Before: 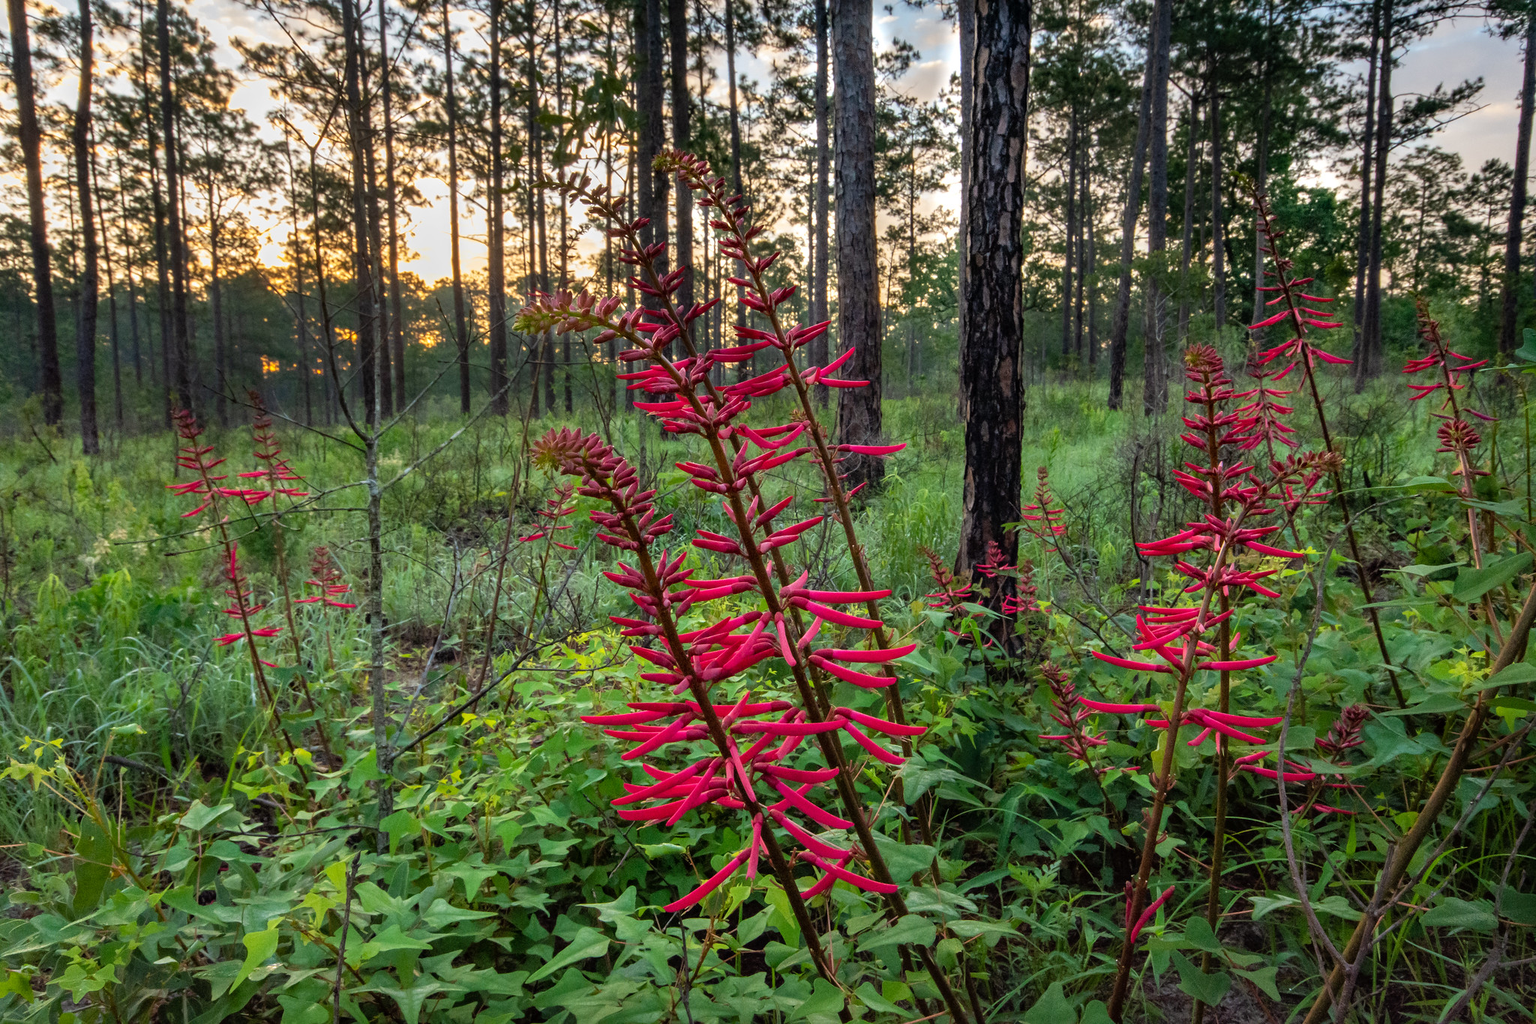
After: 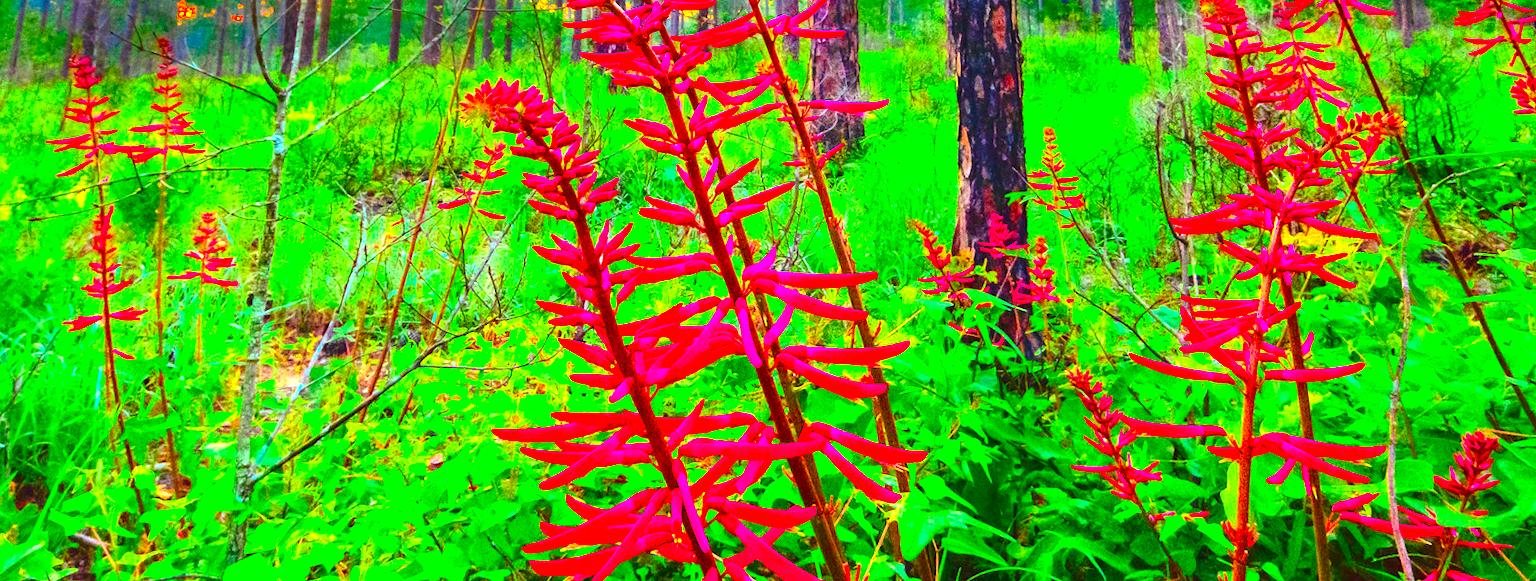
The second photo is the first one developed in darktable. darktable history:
rotate and perspective: rotation 0.72°, lens shift (vertical) -0.352, lens shift (horizontal) -0.051, crop left 0.152, crop right 0.859, crop top 0.019, crop bottom 0.964
crop and rotate: top 26.056%, bottom 25.543%
exposure: black level correction -0.002, exposure 1.115 EV, compensate highlight preservation false
color correction: highlights a* 1.59, highlights b* -1.7, saturation 2.48
color balance rgb: linear chroma grading › shadows -2.2%, linear chroma grading › highlights -15%, linear chroma grading › global chroma -10%, linear chroma grading › mid-tones -10%, perceptual saturation grading › global saturation 45%, perceptual saturation grading › highlights -50%, perceptual saturation grading › shadows 30%, perceptual brilliance grading › global brilliance 18%, global vibrance 45%
contrast brightness saturation: contrast 0.2, brightness 0.15, saturation 0.14
